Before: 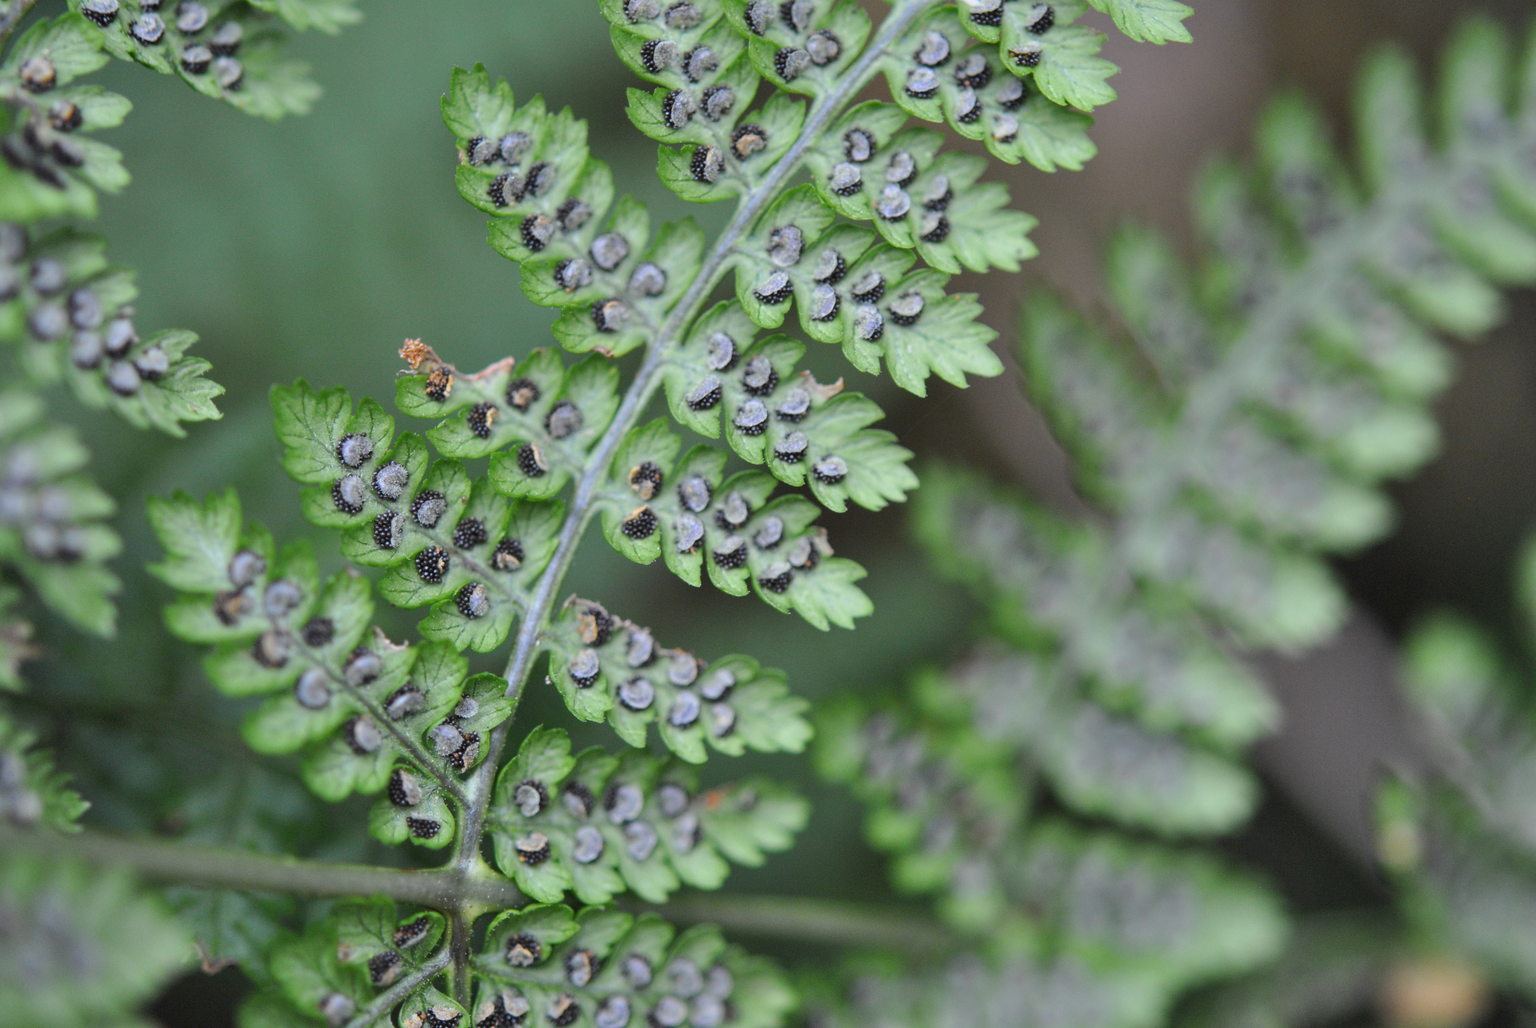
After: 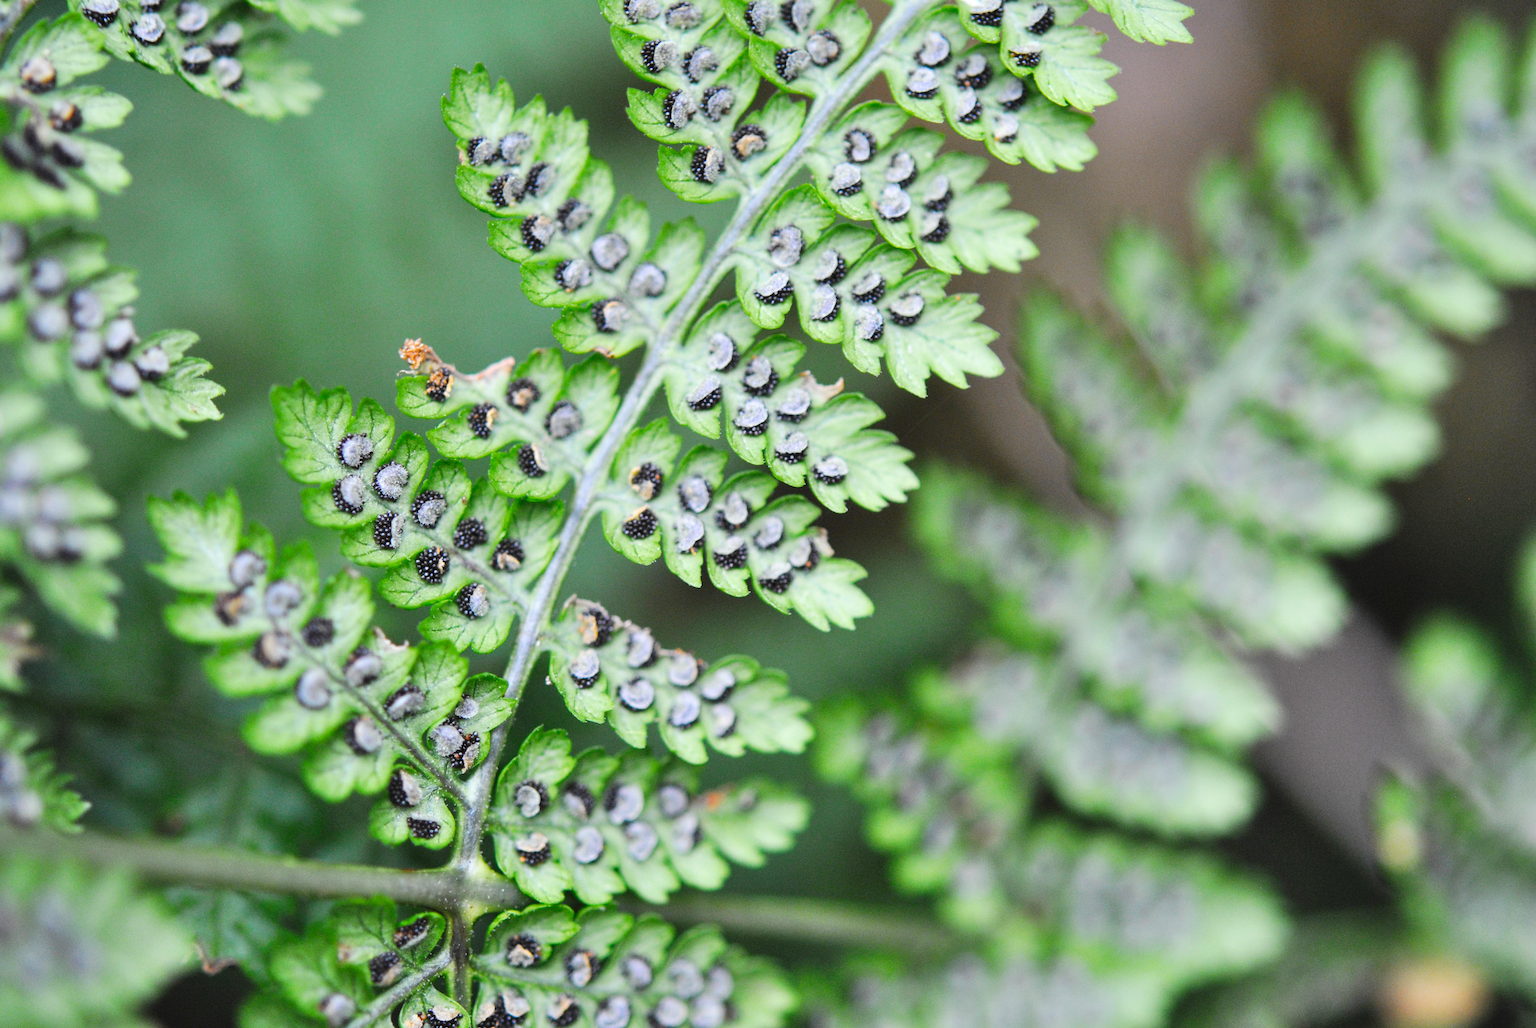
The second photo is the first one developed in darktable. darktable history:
exposure: black level correction 0.001, exposure 0.5 EV, compensate exposure bias true, compensate highlight preservation false
color balance rgb: contrast -10%
shadows and highlights: shadows 12, white point adjustment 1.2, highlights -0.36, soften with gaussian
tone curve: curves: ch0 [(0, 0) (0.003, 0.025) (0.011, 0.025) (0.025, 0.025) (0.044, 0.026) (0.069, 0.033) (0.1, 0.053) (0.136, 0.078) (0.177, 0.108) (0.224, 0.153) (0.277, 0.213) (0.335, 0.286) (0.399, 0.372) (0.468, 0.467) (0.543, 0.565) (0.623, 0.675) (0.709, 0.775) (0.801, 0.863) (0.898, 0.936) (1, 1)], preserve colors none
